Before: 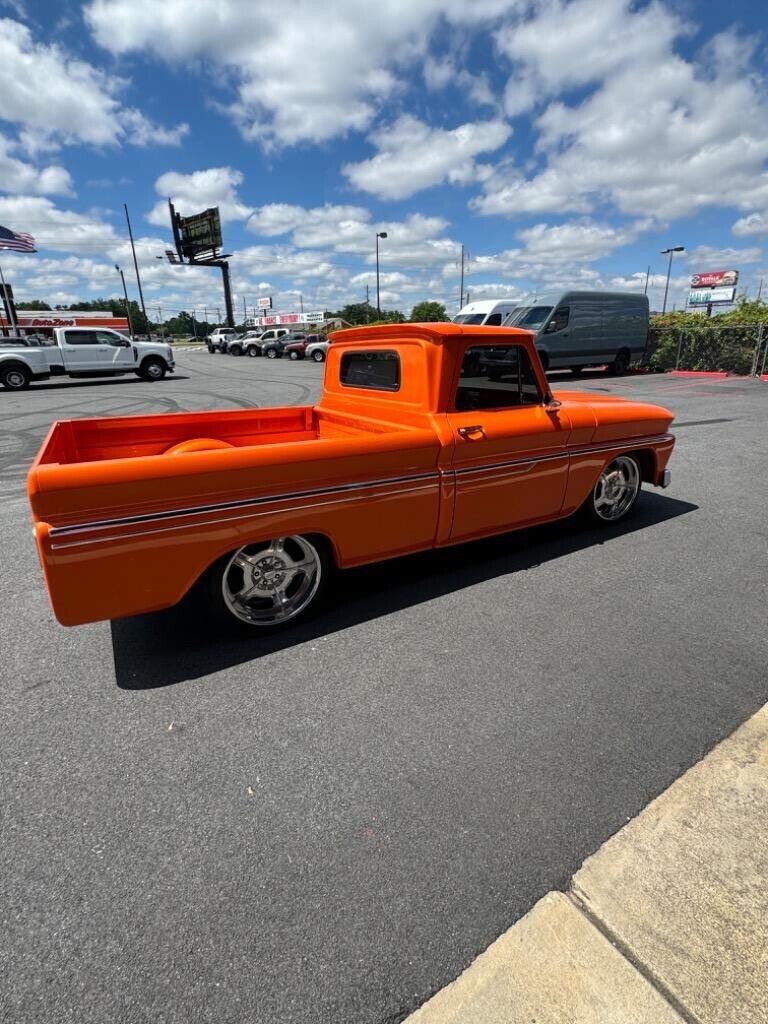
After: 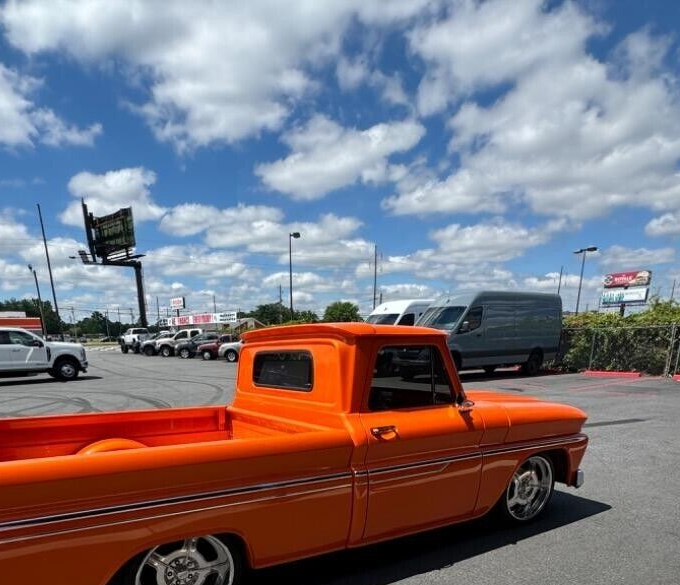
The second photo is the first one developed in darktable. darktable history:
crop and rotate: left 11.35%, bottom 42.861%
